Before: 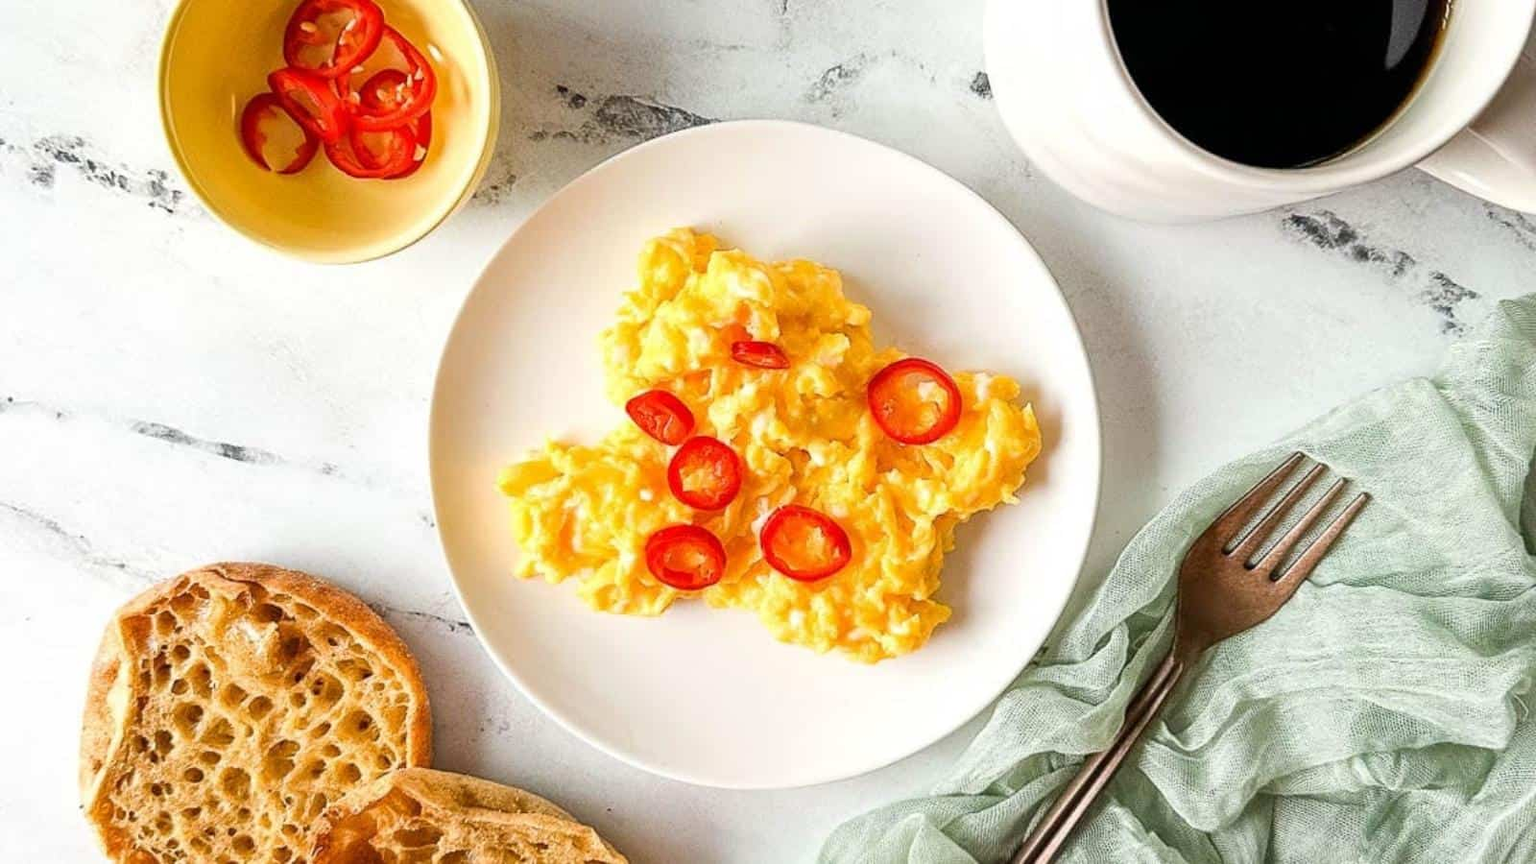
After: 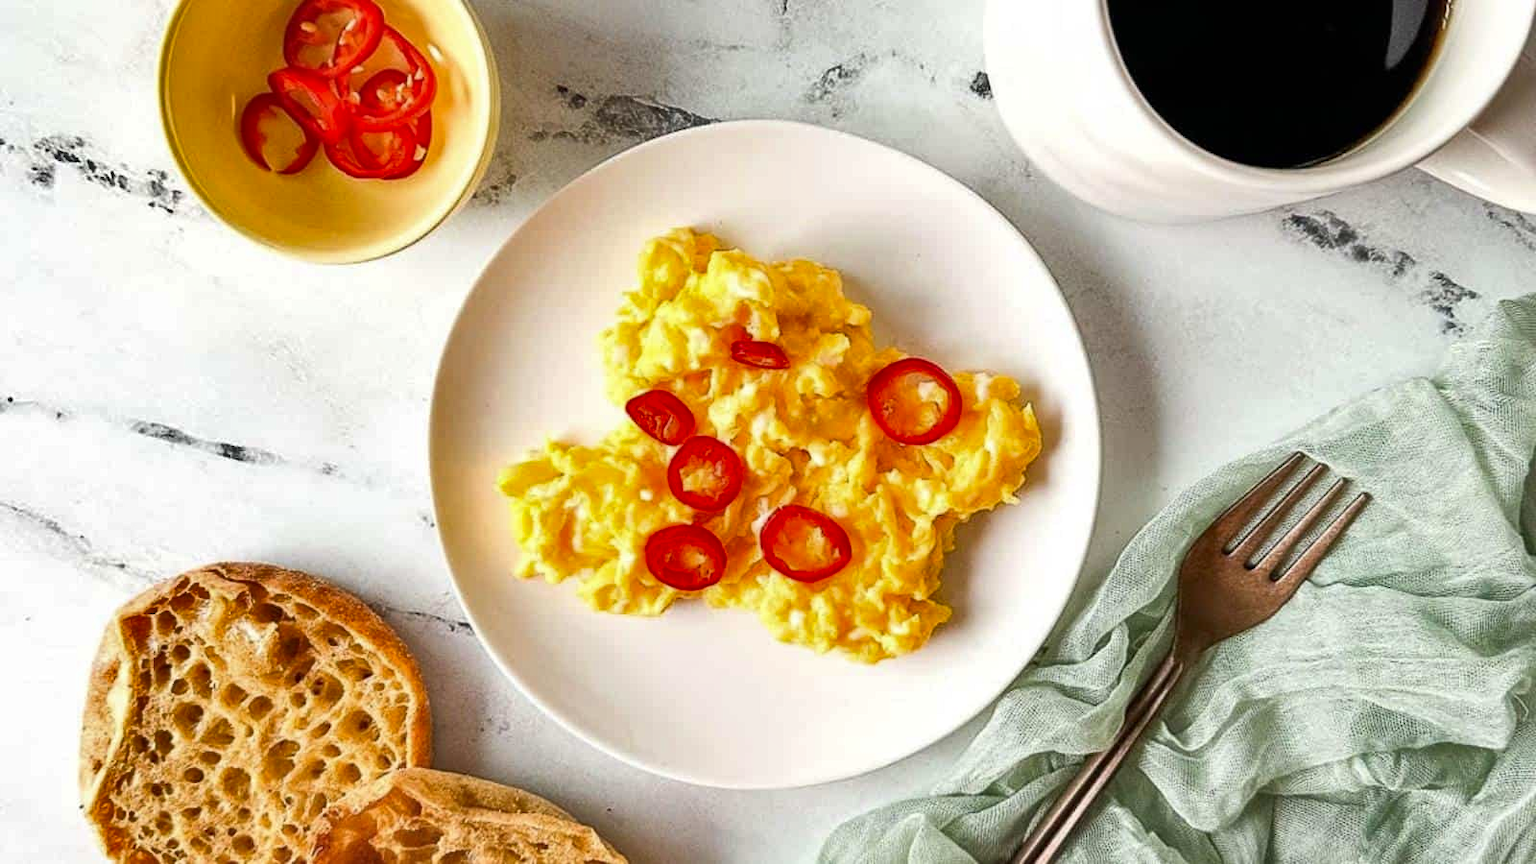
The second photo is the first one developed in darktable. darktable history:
shadows and highlights: shadows 25, highlights -48, soften with gaussian
